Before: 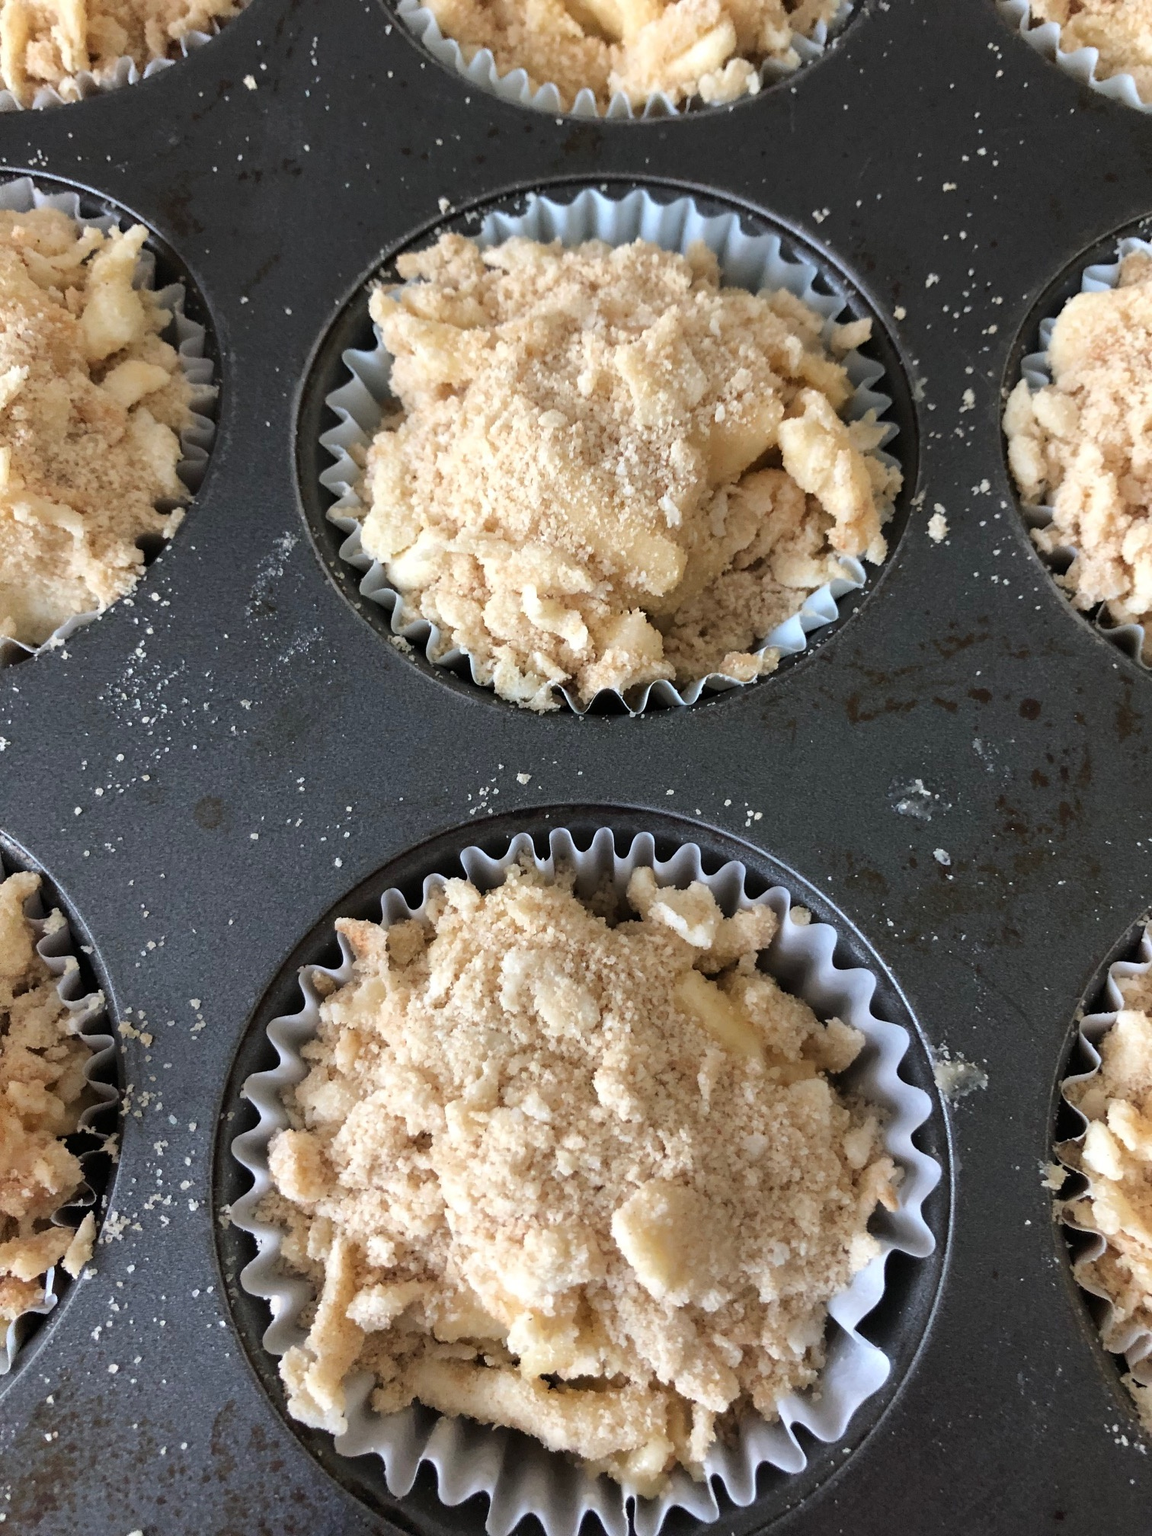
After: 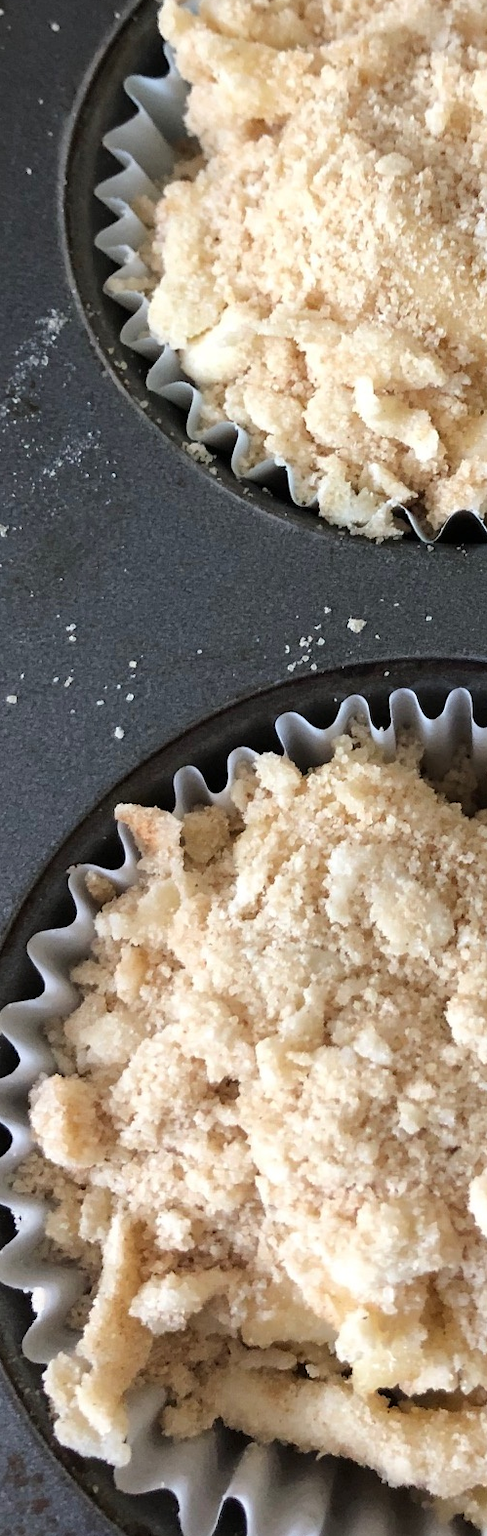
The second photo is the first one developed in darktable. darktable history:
crop and rotate: left 21.396%, top 18.928%, right 45.535%, bottom 2.967%
